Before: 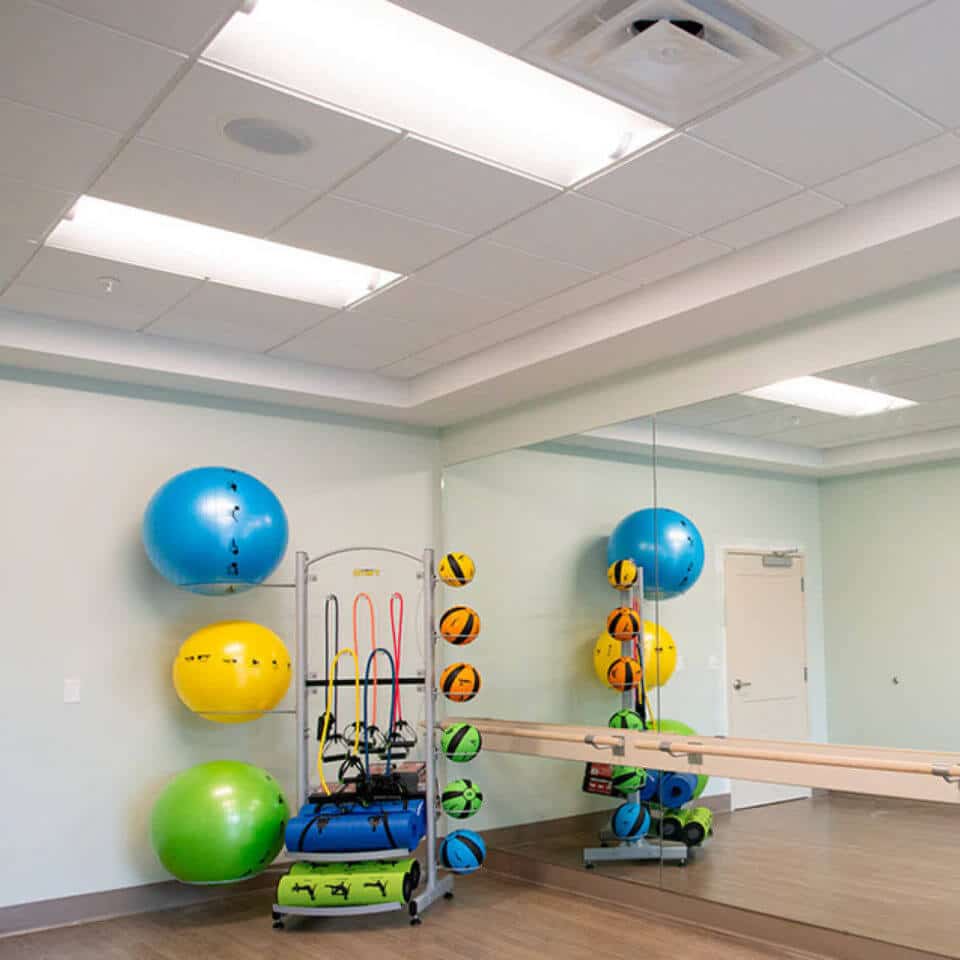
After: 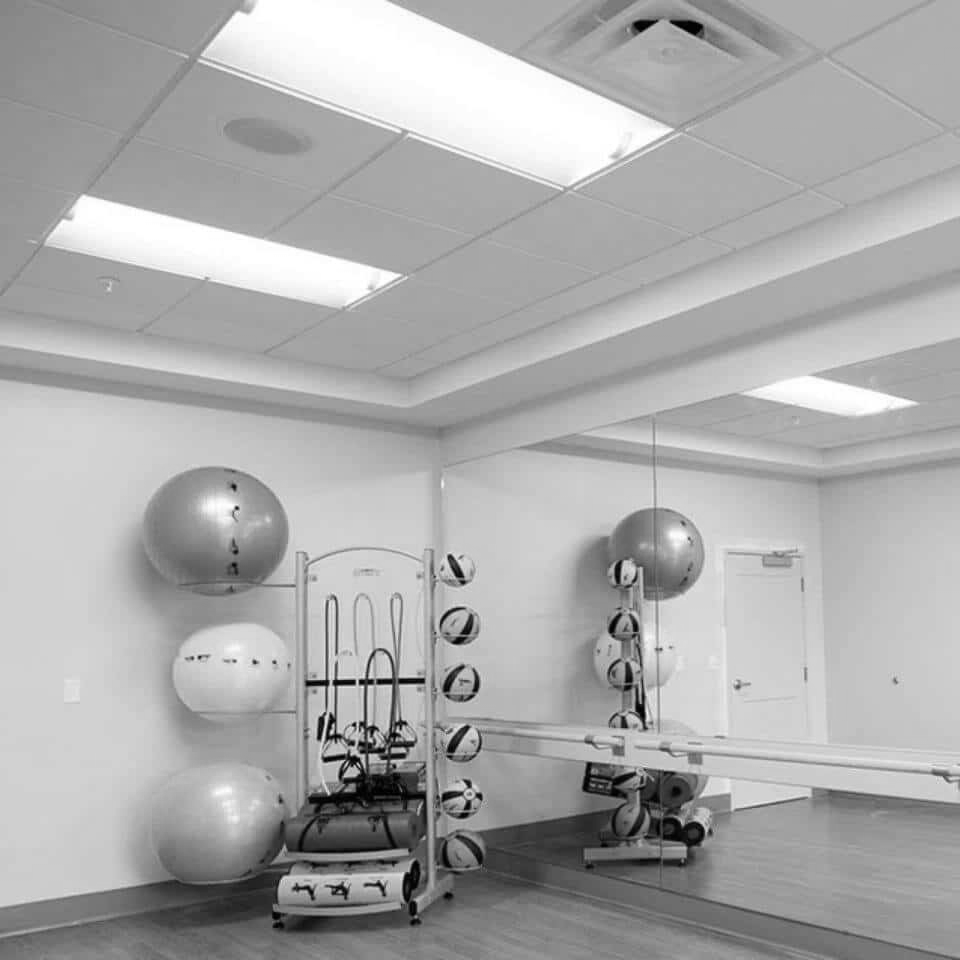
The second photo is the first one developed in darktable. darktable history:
monochrome: on, module defaults
color balance rgb: linear chroma grading › global chroma -16.06%, perceptual saturation grading › global saturation -32.85%, global vibrance -23.56%
